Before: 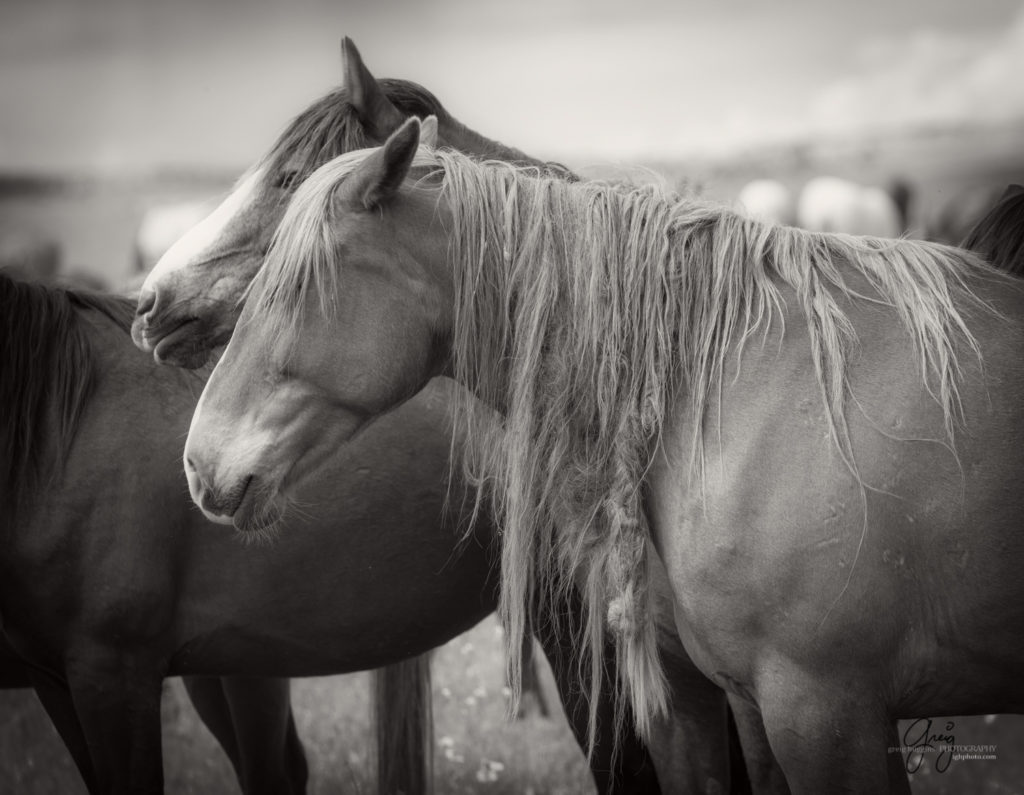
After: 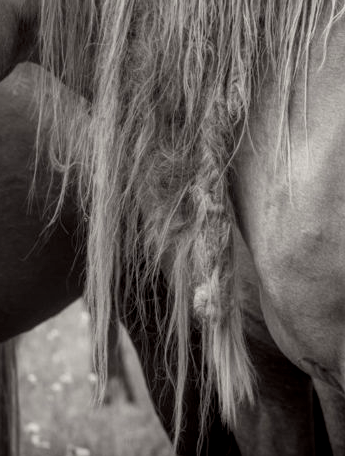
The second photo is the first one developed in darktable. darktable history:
crop: left 40.491%, top 39.523%, right 25.795%, bottom 3.043%
local contrast: on, module defaults
